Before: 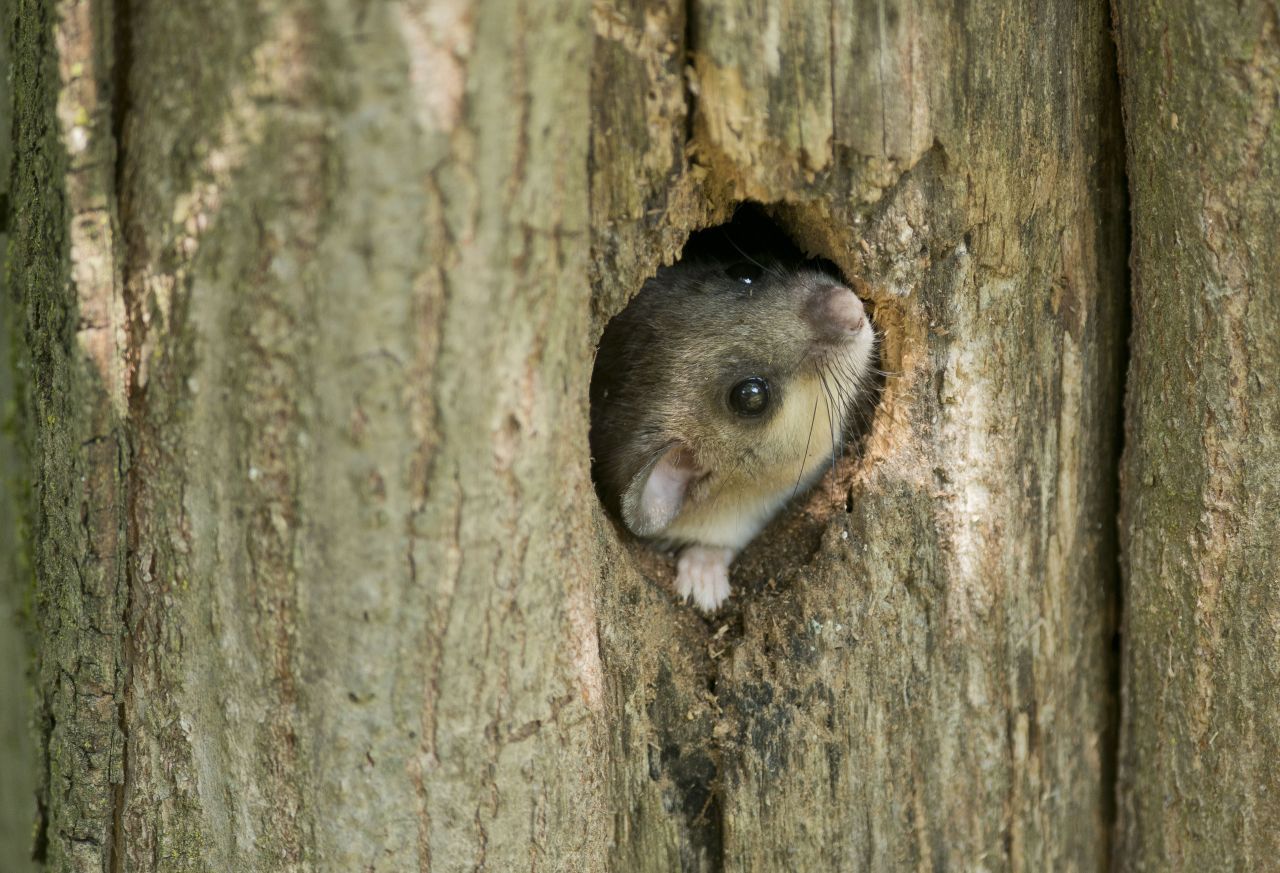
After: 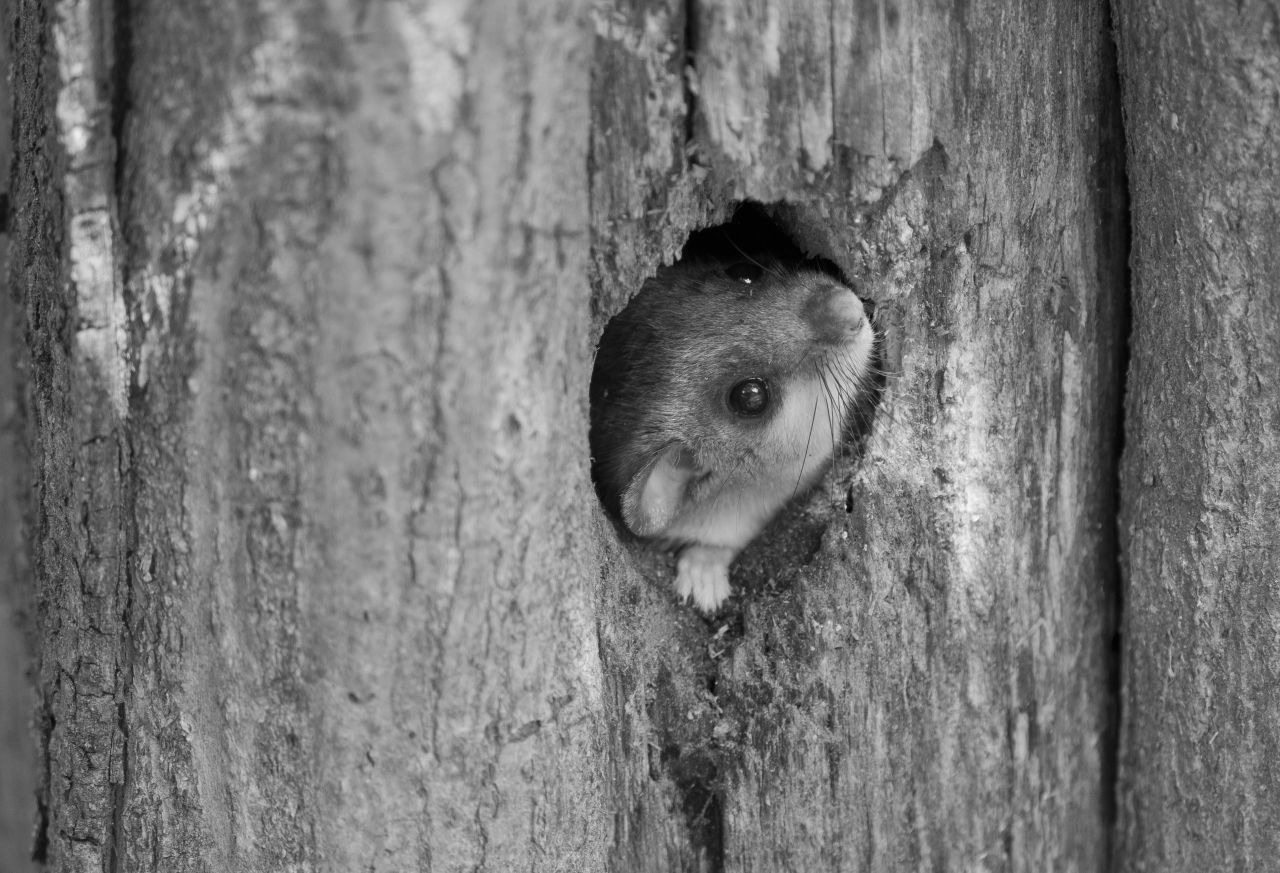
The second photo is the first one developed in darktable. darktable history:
monochrome: a 32, b 64, size 2.3
color balance: contrast fulcrum 17.78%
